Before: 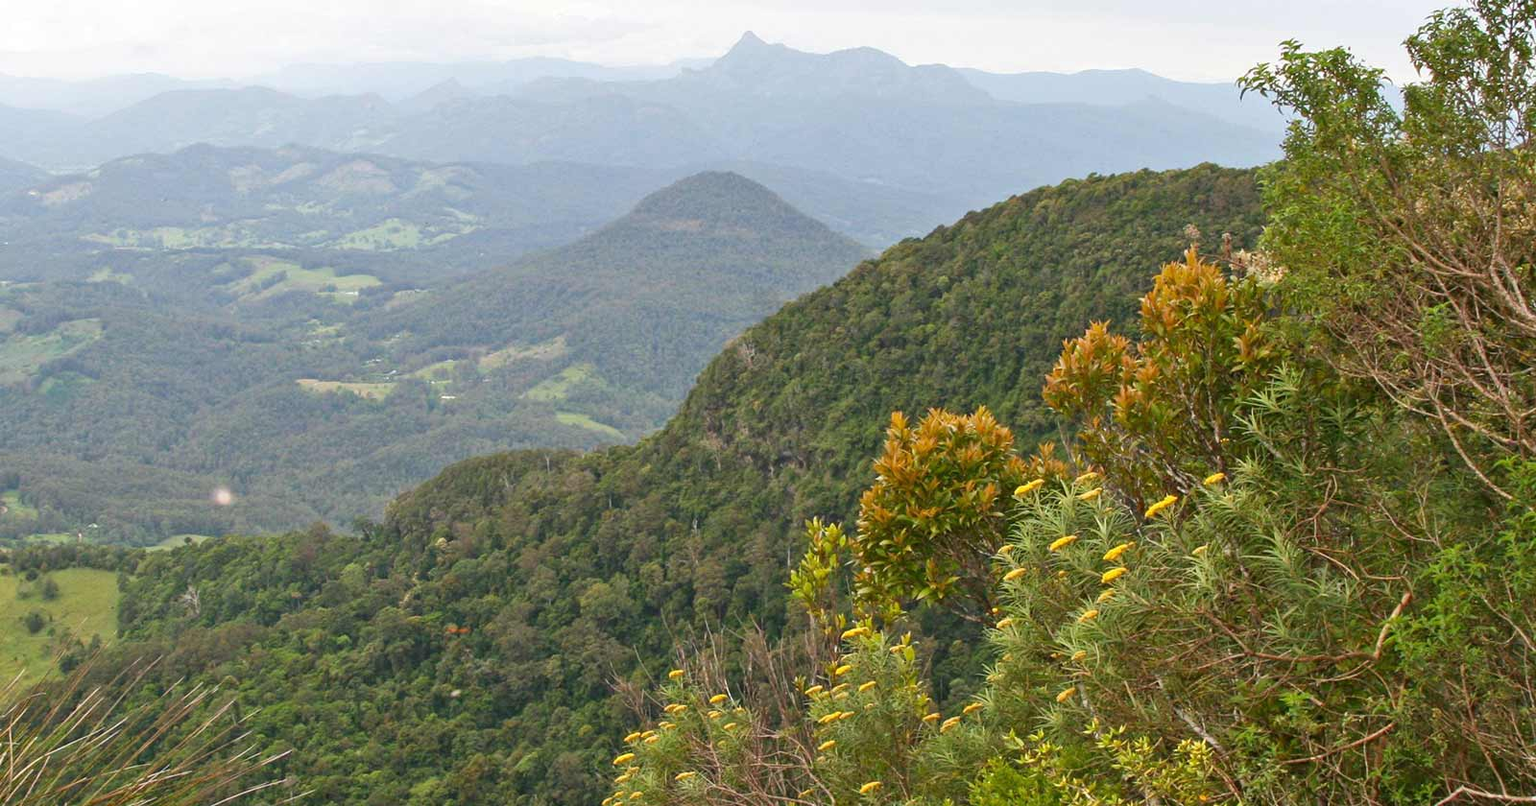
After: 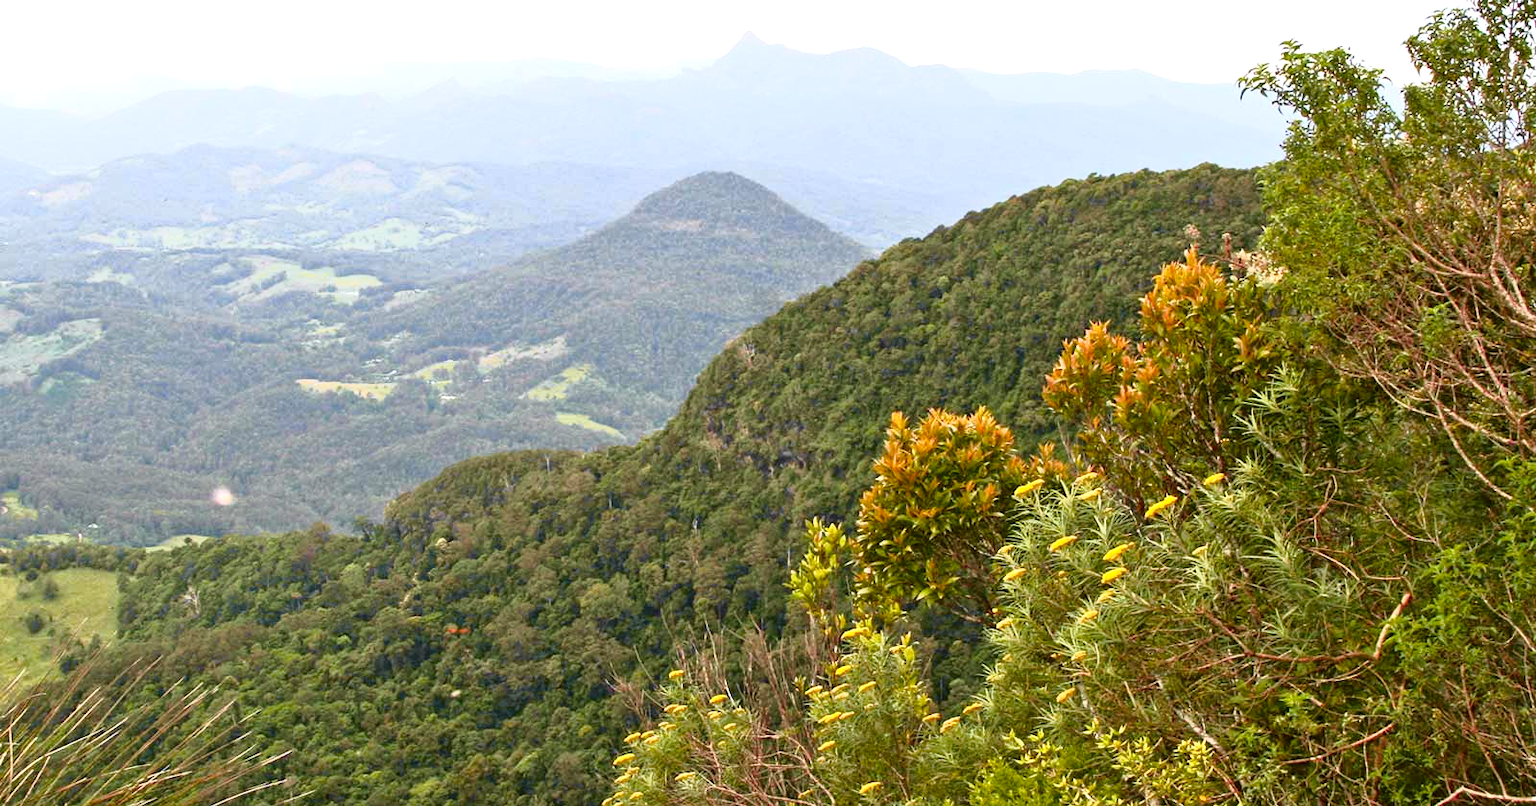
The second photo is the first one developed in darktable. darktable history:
color balance rgb: perceptual saturation grading › mid-tones 6.33%, perceptual saturation grading › shadows 72.44%, perceptual brilliance grading › highlights 11.59%, contrast 5.05%
tone curve: curves: ch0 [(0, 0) (0.105, 0.068) (0.195, 0.162) (0.283, 0.283) (0.384, 0.404) (0.485, 0.531) (0.638, 0.681) (0.795, 0.879) (1, 0.977)]; ch1 [(0, 0) (0.161, 0.092) (0.35, 0.33) (0.379, 0.401) (0.456, 0.469) (0.498, 0.503) (0.531, 0.537) (0.596, 0.621) (0.635, 0.671) (1, 1)]; ch2 [(0, 0) (0.371, 0.362) (0.437, 0.437) (0.483, 0.484) (0.53, 0.515) (0.56, 0.58) (0.622, 0.606) (1, 1)], color space Lab, independent channels, preserve colors none
